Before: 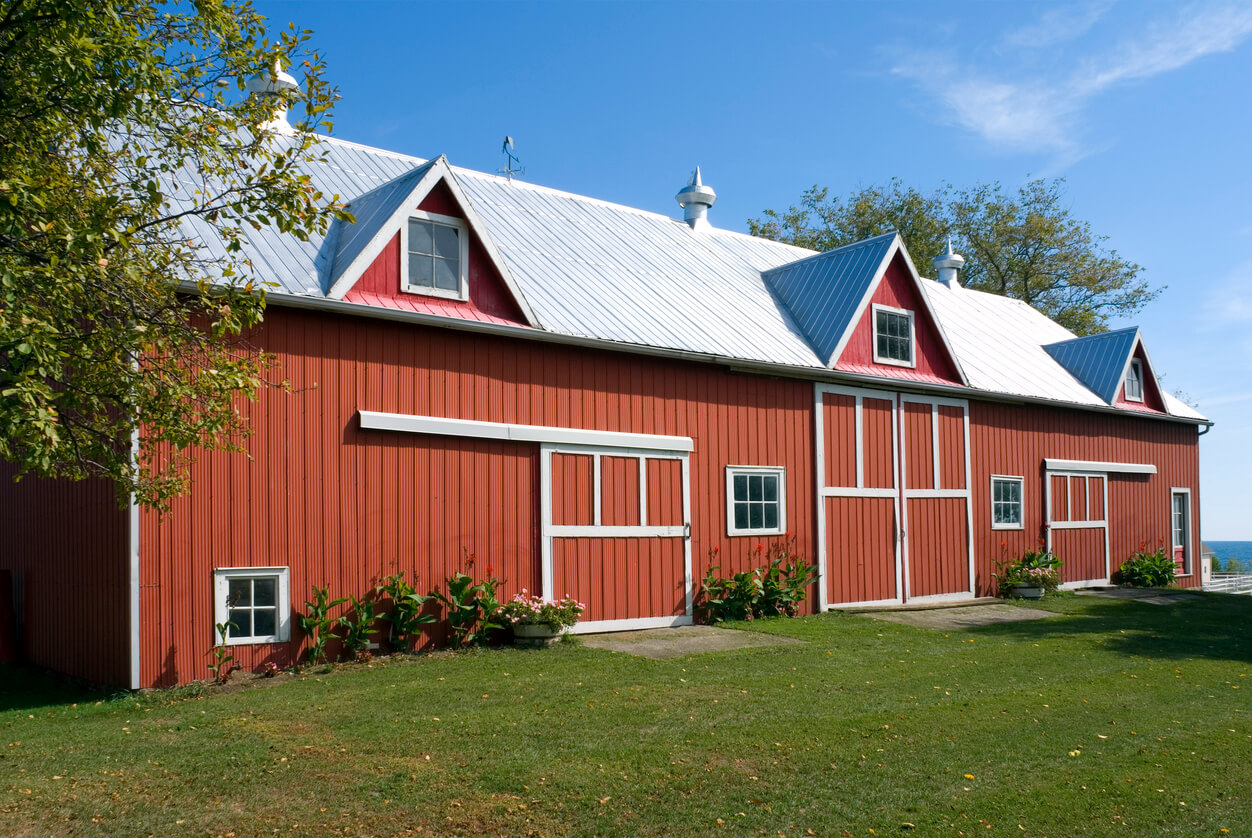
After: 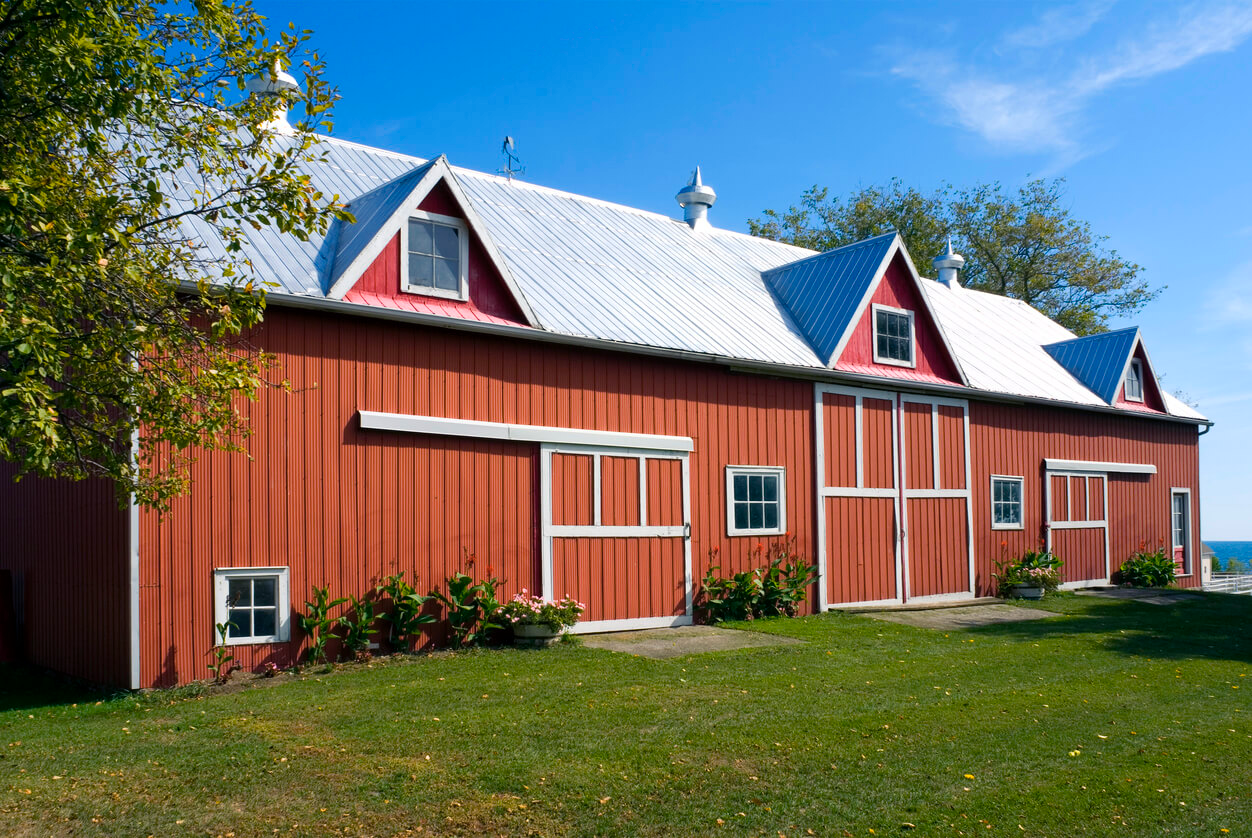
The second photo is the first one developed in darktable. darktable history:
color balance rgb: shadows lift › luminance -21.909%, shadows lift › chroma 6.687%, shadows lift › hue 268.24°, perceptual saturation grading › global saturation 30.358%
color zones: curves: ch0 [(0, 0.558) (0.143, 0.559) (0.286, 0.529) (0.429, 0.505) (0.571, 0.5) (0.714, 0.5) (0.857, 0.5) (1, 0.558)]; ch1 [(0, 0.469) (0.01, 0.469) (0.12, 0.446) (0.248, 0.469) (0.5, 0.5) (0.748, 0.5) (0.99, 0.469) (1, 0.469)]
